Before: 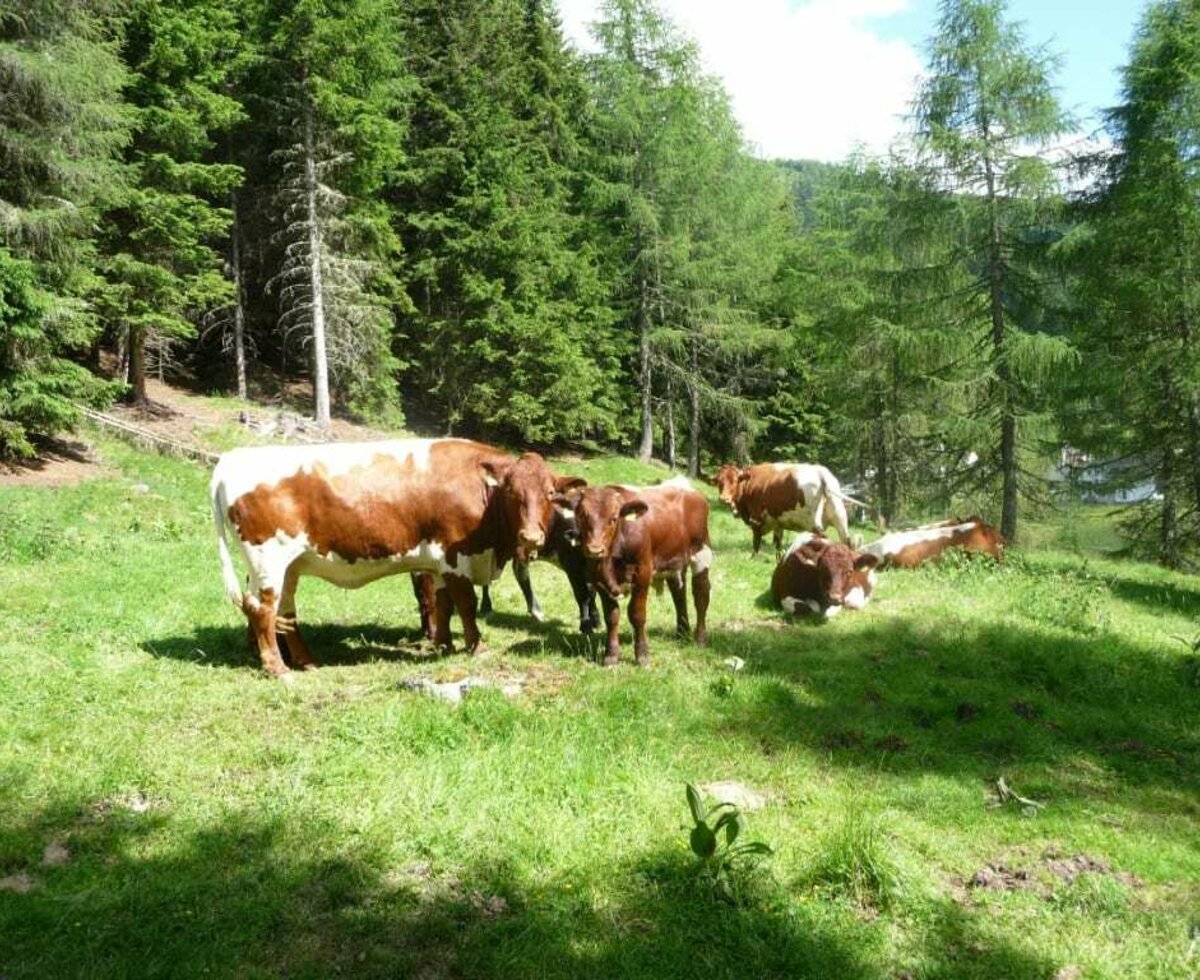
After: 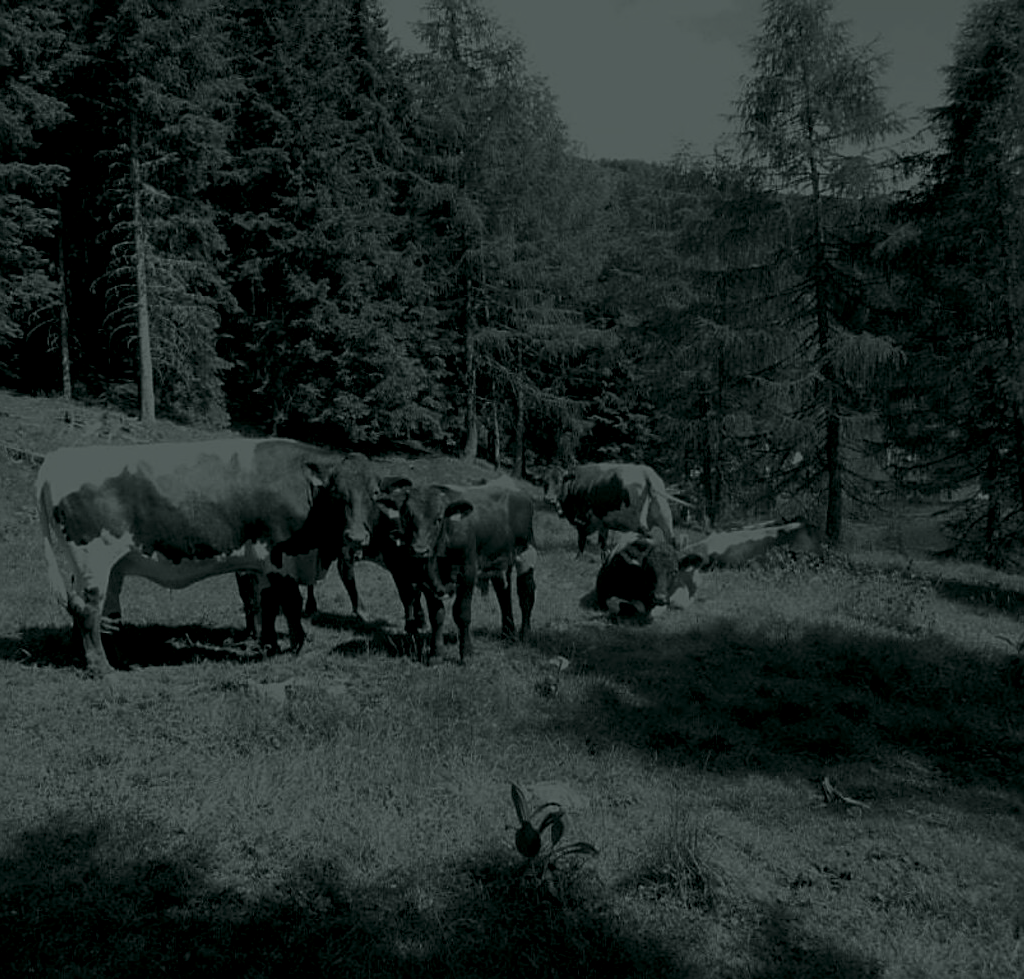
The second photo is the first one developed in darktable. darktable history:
sharpen: amount 0.6
colorize: hue 90°, saturation 19%, lightness 1.59%, version 1
crop and rotate: left 14.584%
